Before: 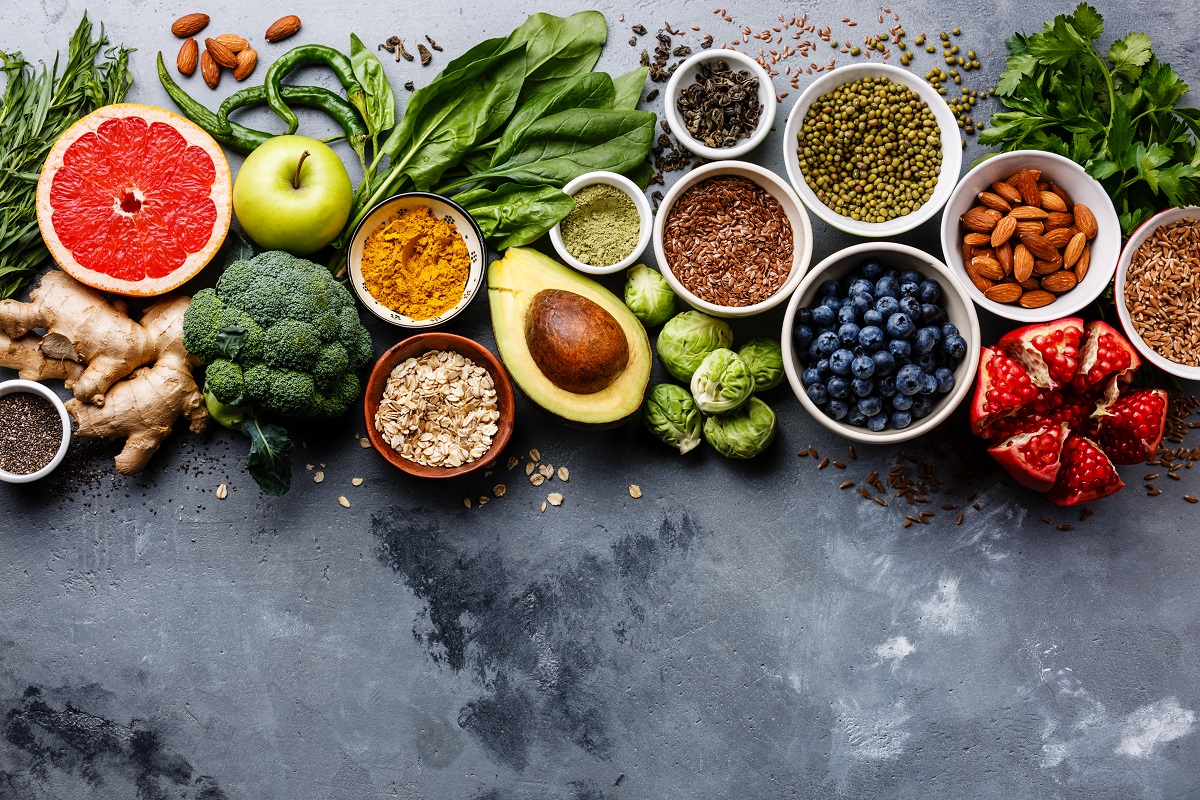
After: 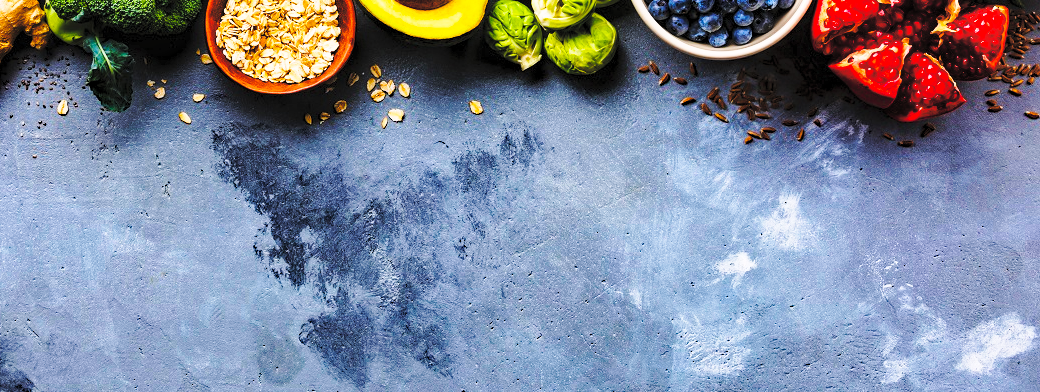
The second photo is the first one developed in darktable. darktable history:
crop and rotate: left 13.304%, top 48.089%, bottom 2.809%
contrast brightness saturation: brightness 0.275
tone curve: curves: ch0 [(0, 0) (0.405, 0.351) (1, 1)], preserve colors none
haze removal: strength 0.299, distance 0.25, compatibility mode true, adaptive false
color balance rgb: highlights gain › chroma 0.281%, highlights gain › hue 330.81°, perceptual saturation grading › global saturation 36.944%, perceptual saturation grading › shadows 34.592%, global vibrance 20%
shadows and highlights: soften with gaussian
base curve: curves: ch0 [(0, 0) (0.028, 0.03) (0.121, 0.232) (0.46, 0.748) (0.859, 0.968) (1, 1)], preserve colors none
